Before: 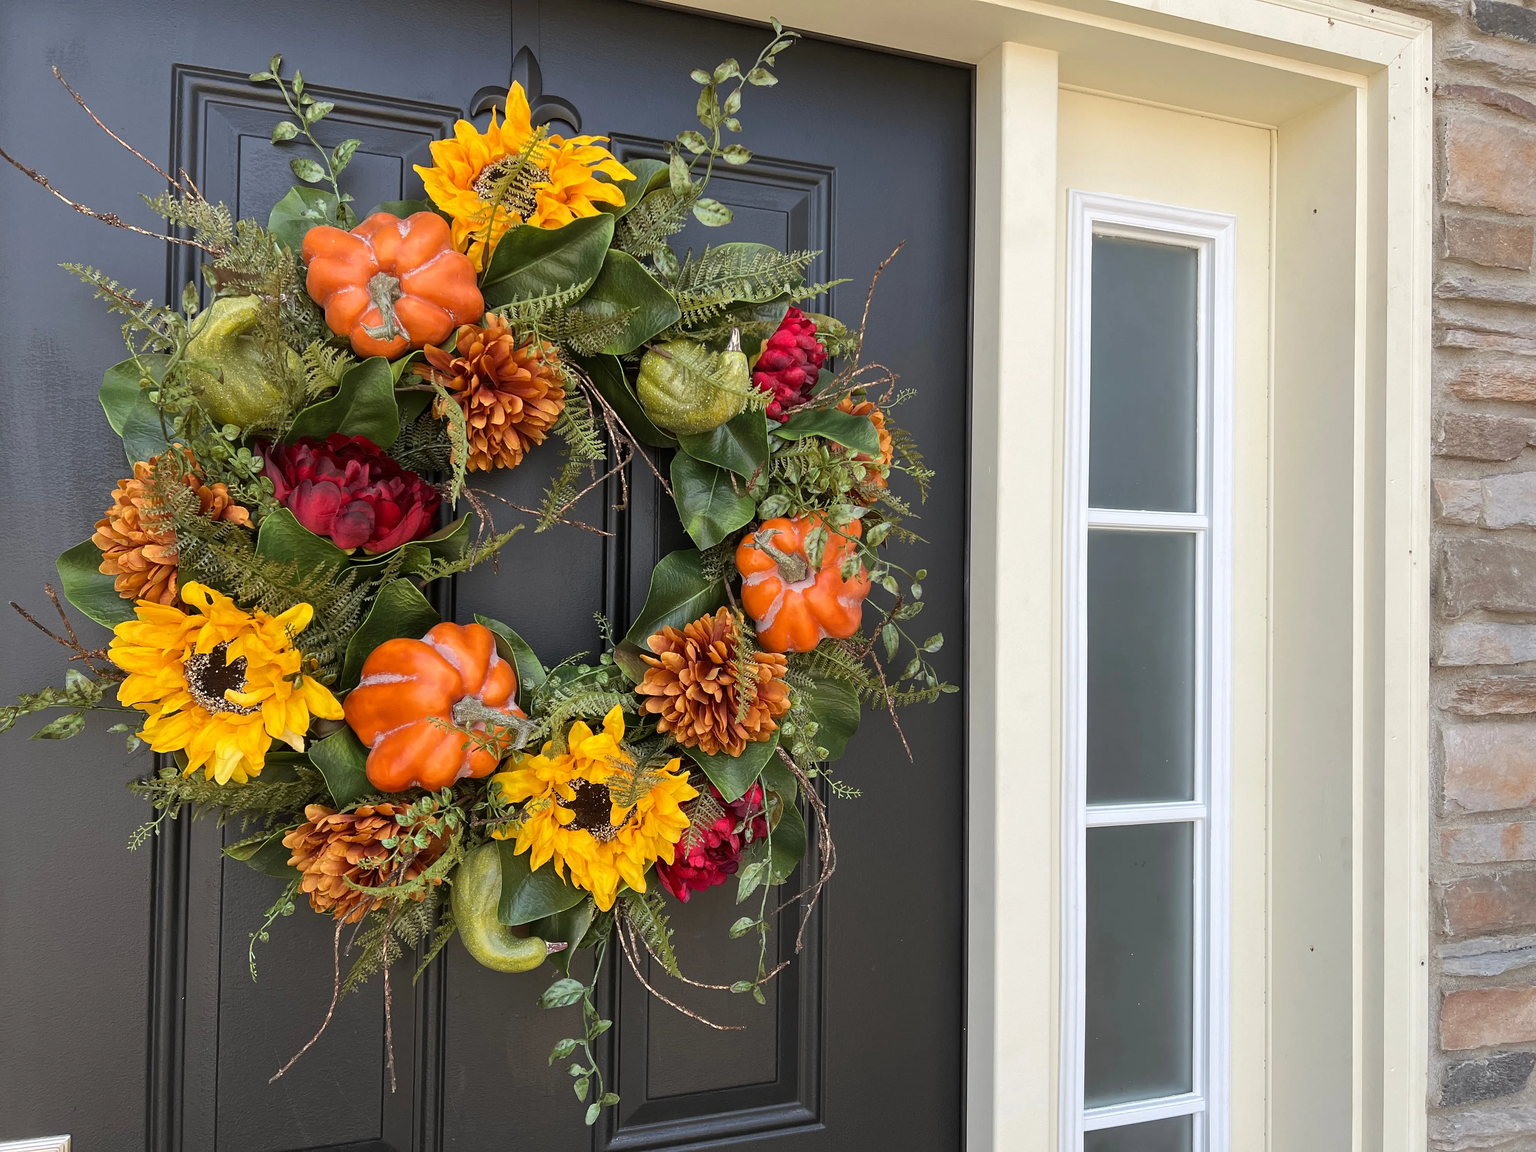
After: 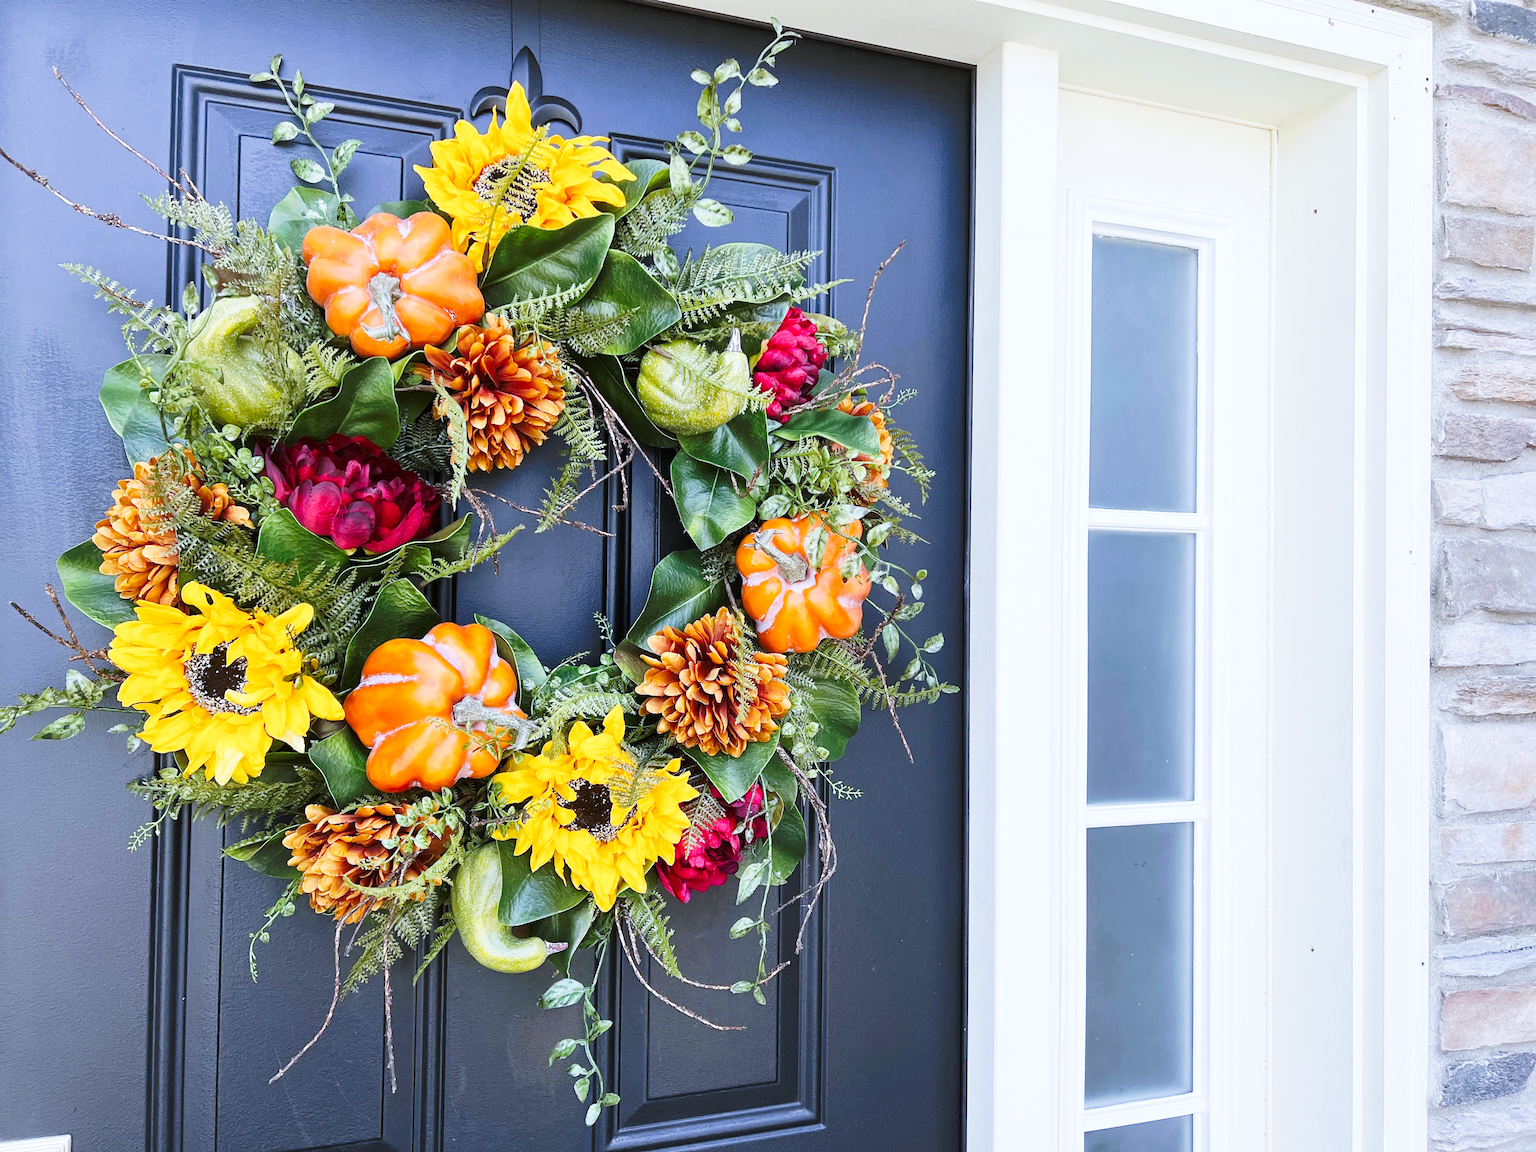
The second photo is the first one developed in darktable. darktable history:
white balance: red 0.871, blue 1.249
tone curve: curves: ch0 [(0, 0) (0.003, 0.003) (0.011, 0.013) (0.025, 0.029) (0.044, 0.052) (0.069, 0.082) (0.1, 0.118) (0.136, 0.161) (0.177, 0.21) (0.224, 0.27) (0.277, 0.38) (0.335, 0.49) (0.399, 0.594) (0.468, 0.692) (0.543, 0.794) (0.623, 0.857) (0.709, 0.919) (0.801, 0.955) (0.898, 0.978) (1, 1)], preserve colors none
